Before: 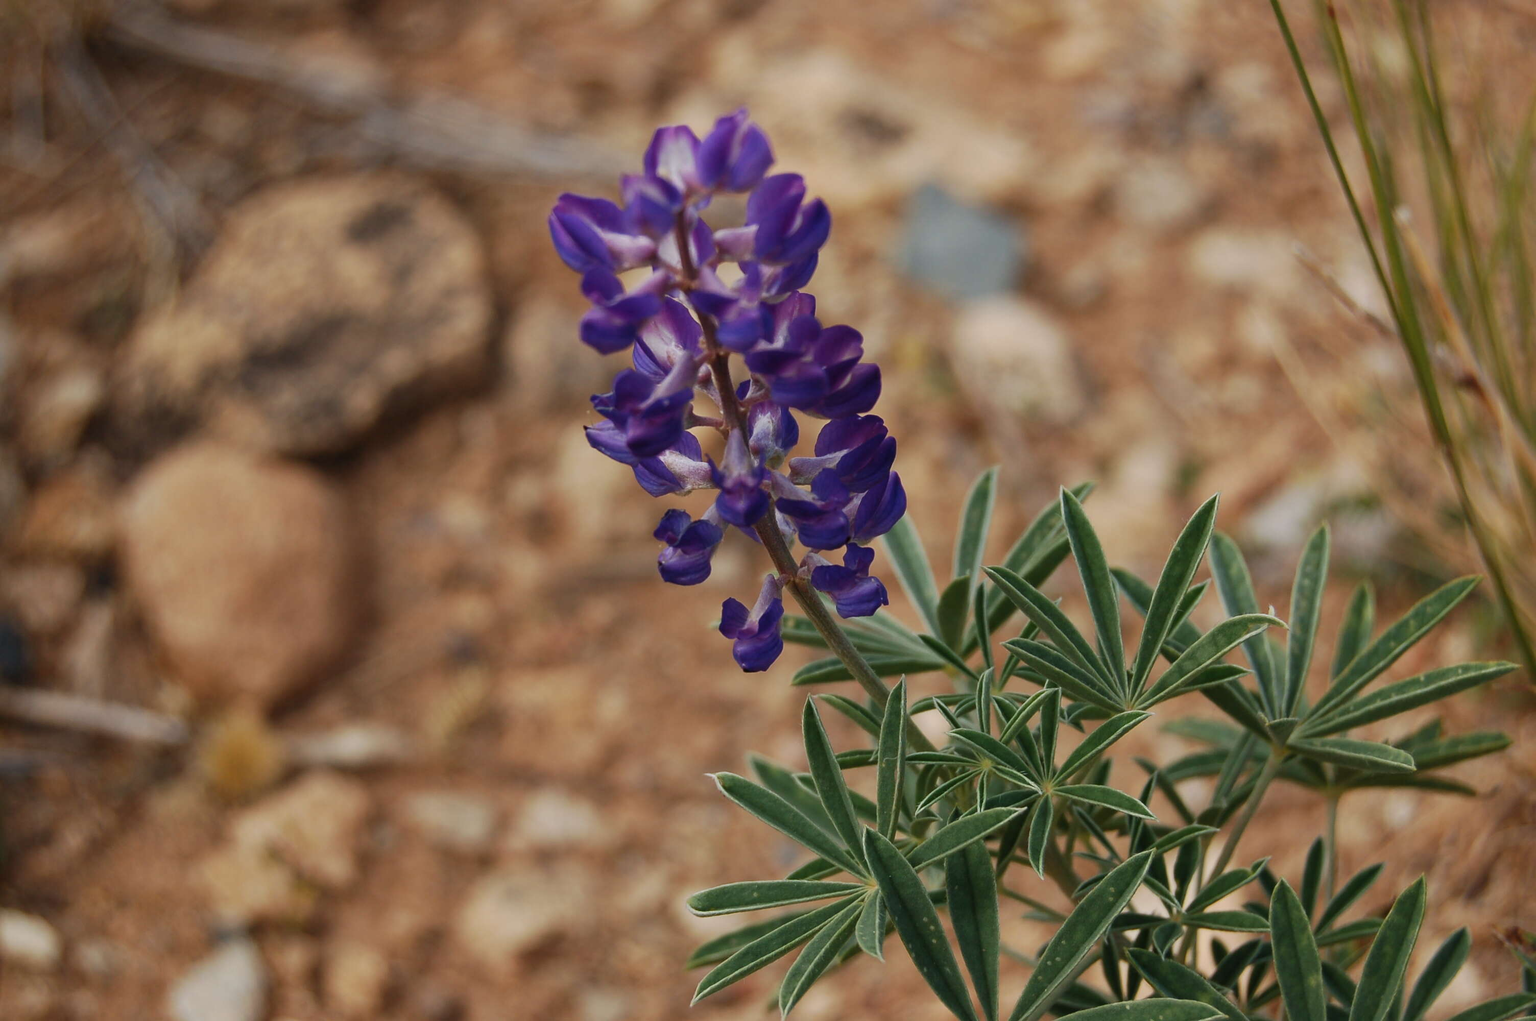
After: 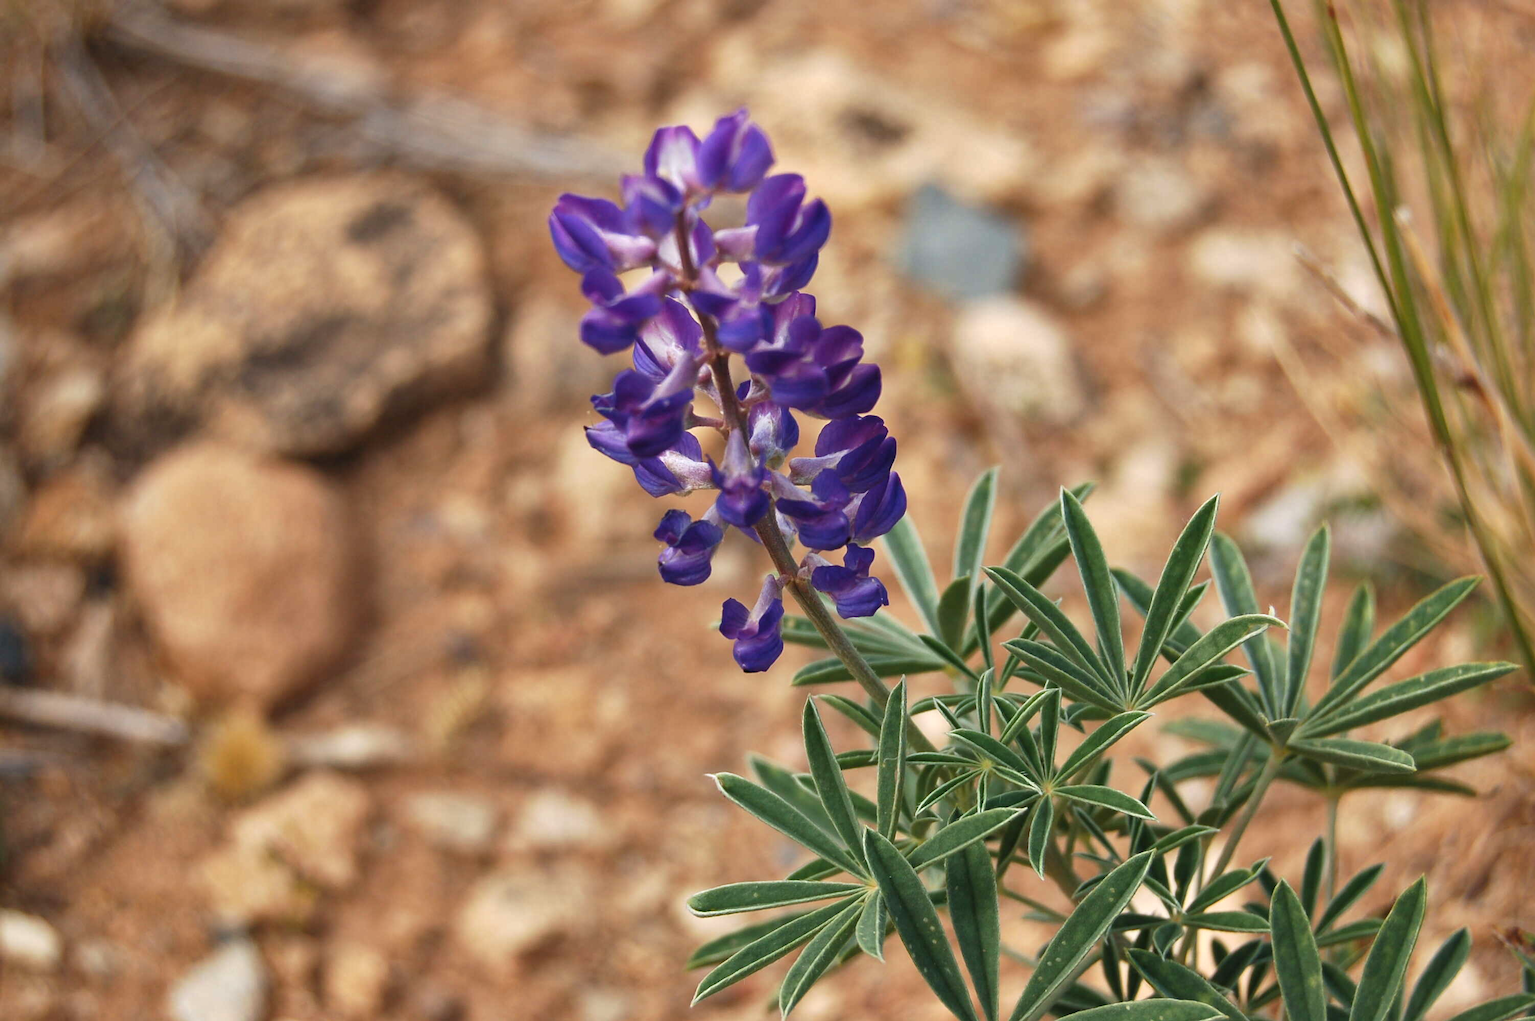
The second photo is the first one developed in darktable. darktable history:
shadows and highlights: low approximation 0.01, soften with gaussian
exposure: exposure 0.7 EV, compensate highlight preservation false
